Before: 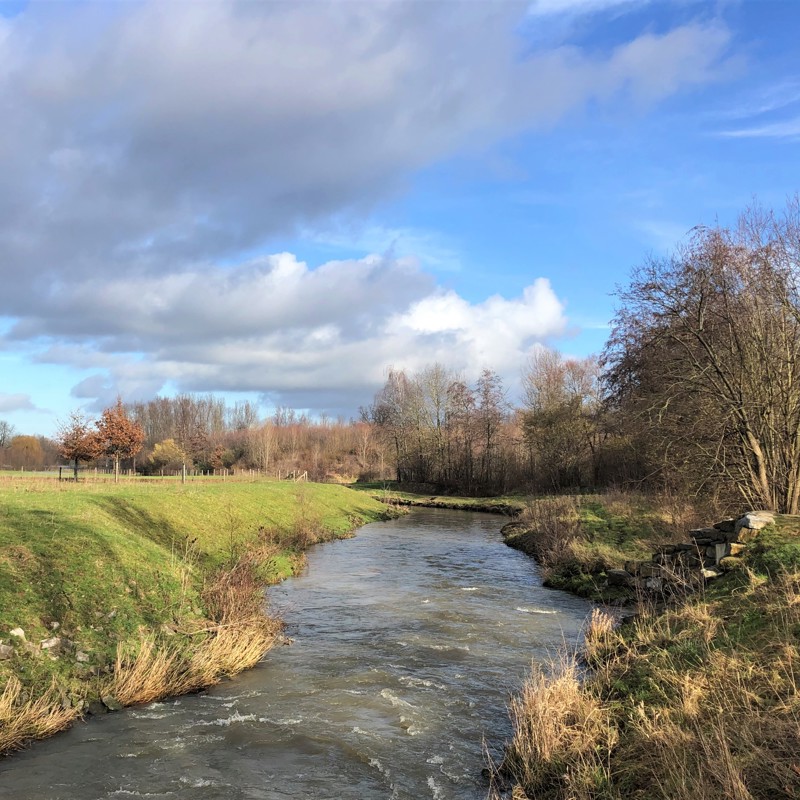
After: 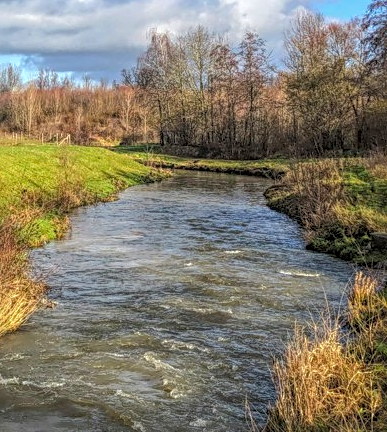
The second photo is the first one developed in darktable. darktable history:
crop: left 29.663%, top 42.209%, right 21.173%, bottom 3.47%
sharpen: radius 3.949
local contrast: highlights 20%, shadows 27%, detail 199%, midtone range 0.2
color correction: highlights b* 0.049, saturation 1.3
